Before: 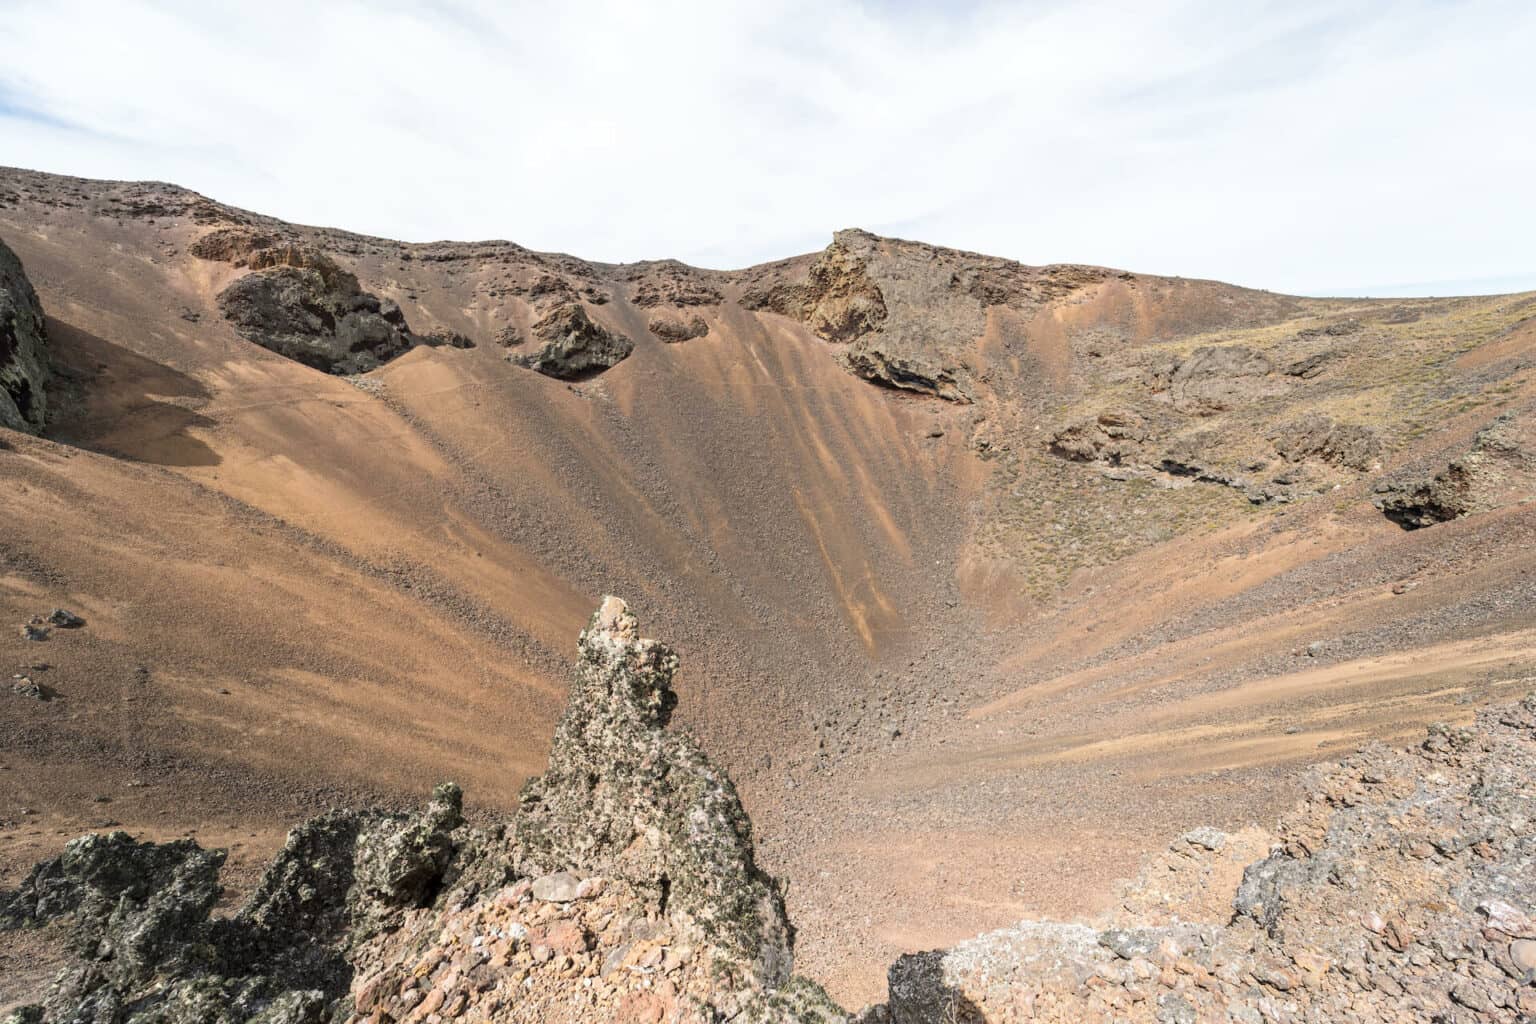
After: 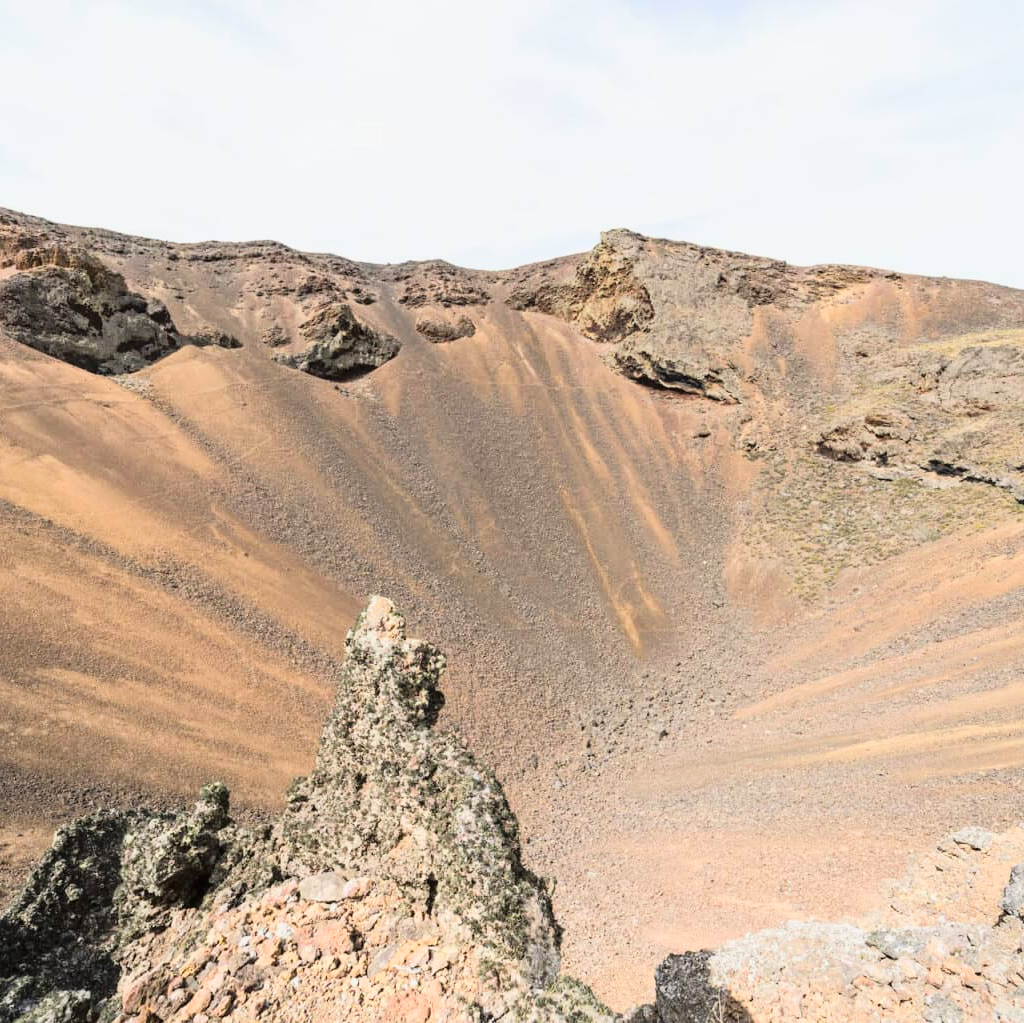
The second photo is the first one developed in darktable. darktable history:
crop and rotate: left 15.228%, right 18.105%
tone curve: curves: ch0 [(0, 0.012) (0.144, 0.137) (0.326, 0.386) (0.489, 0.573) (0.656, 0.763) (0.849, 0.902) (1, 0.974)]; ch1 [(0, 0) (0.366, 0.367) (0.475, 0.453) (0.487, 0.501) (0.519, 0.527) (0.544, 0.579) (0.562, 0.619) (0.622, 0.694) (1, 1)]; ch2 [(0, 0) (0.333, 0.346) (0.375, 0.375) (0.424, 0.43) (0.476, 0.492) (0.502, 0.503) (0.533, 0.541) (0.572, 0.615) (0.605, 0.656) (0.641, 0.709) (1, 1)], color space Lab, linked channels, preserve colors none
